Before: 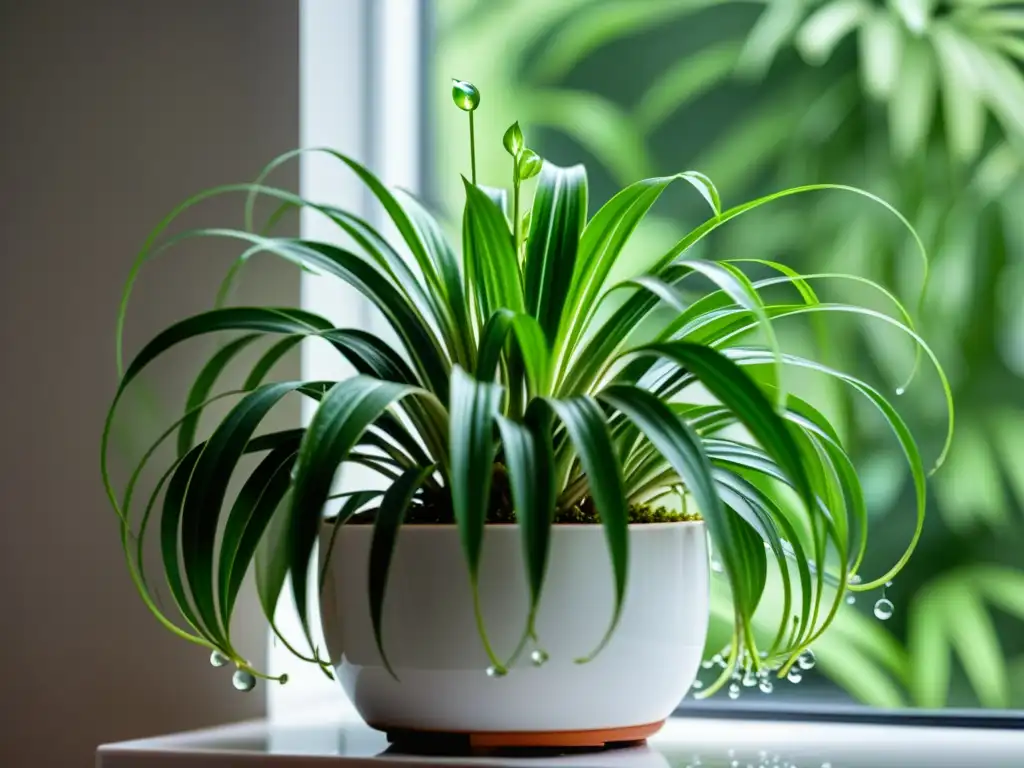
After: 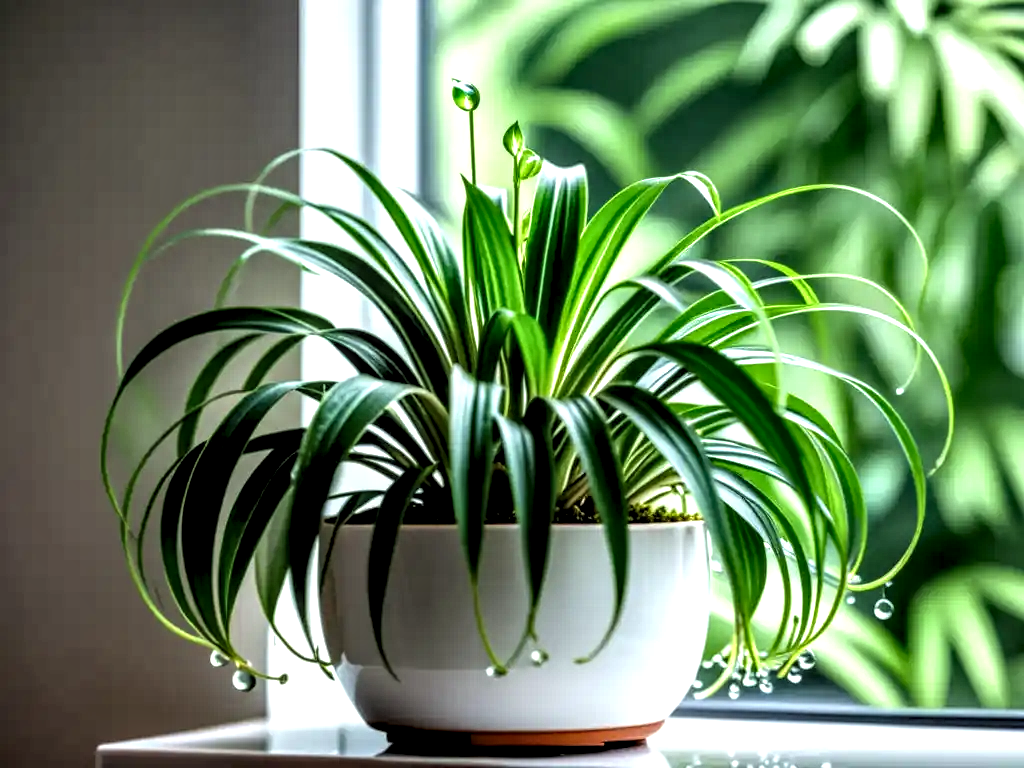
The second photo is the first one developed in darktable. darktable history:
local contrast: highlights 16%, detail 185%
exposure: exposure 0.203 EV, compensate highlight preservation false
levels: white 99.99%, levels [0.062, 0.494, 0.925]
